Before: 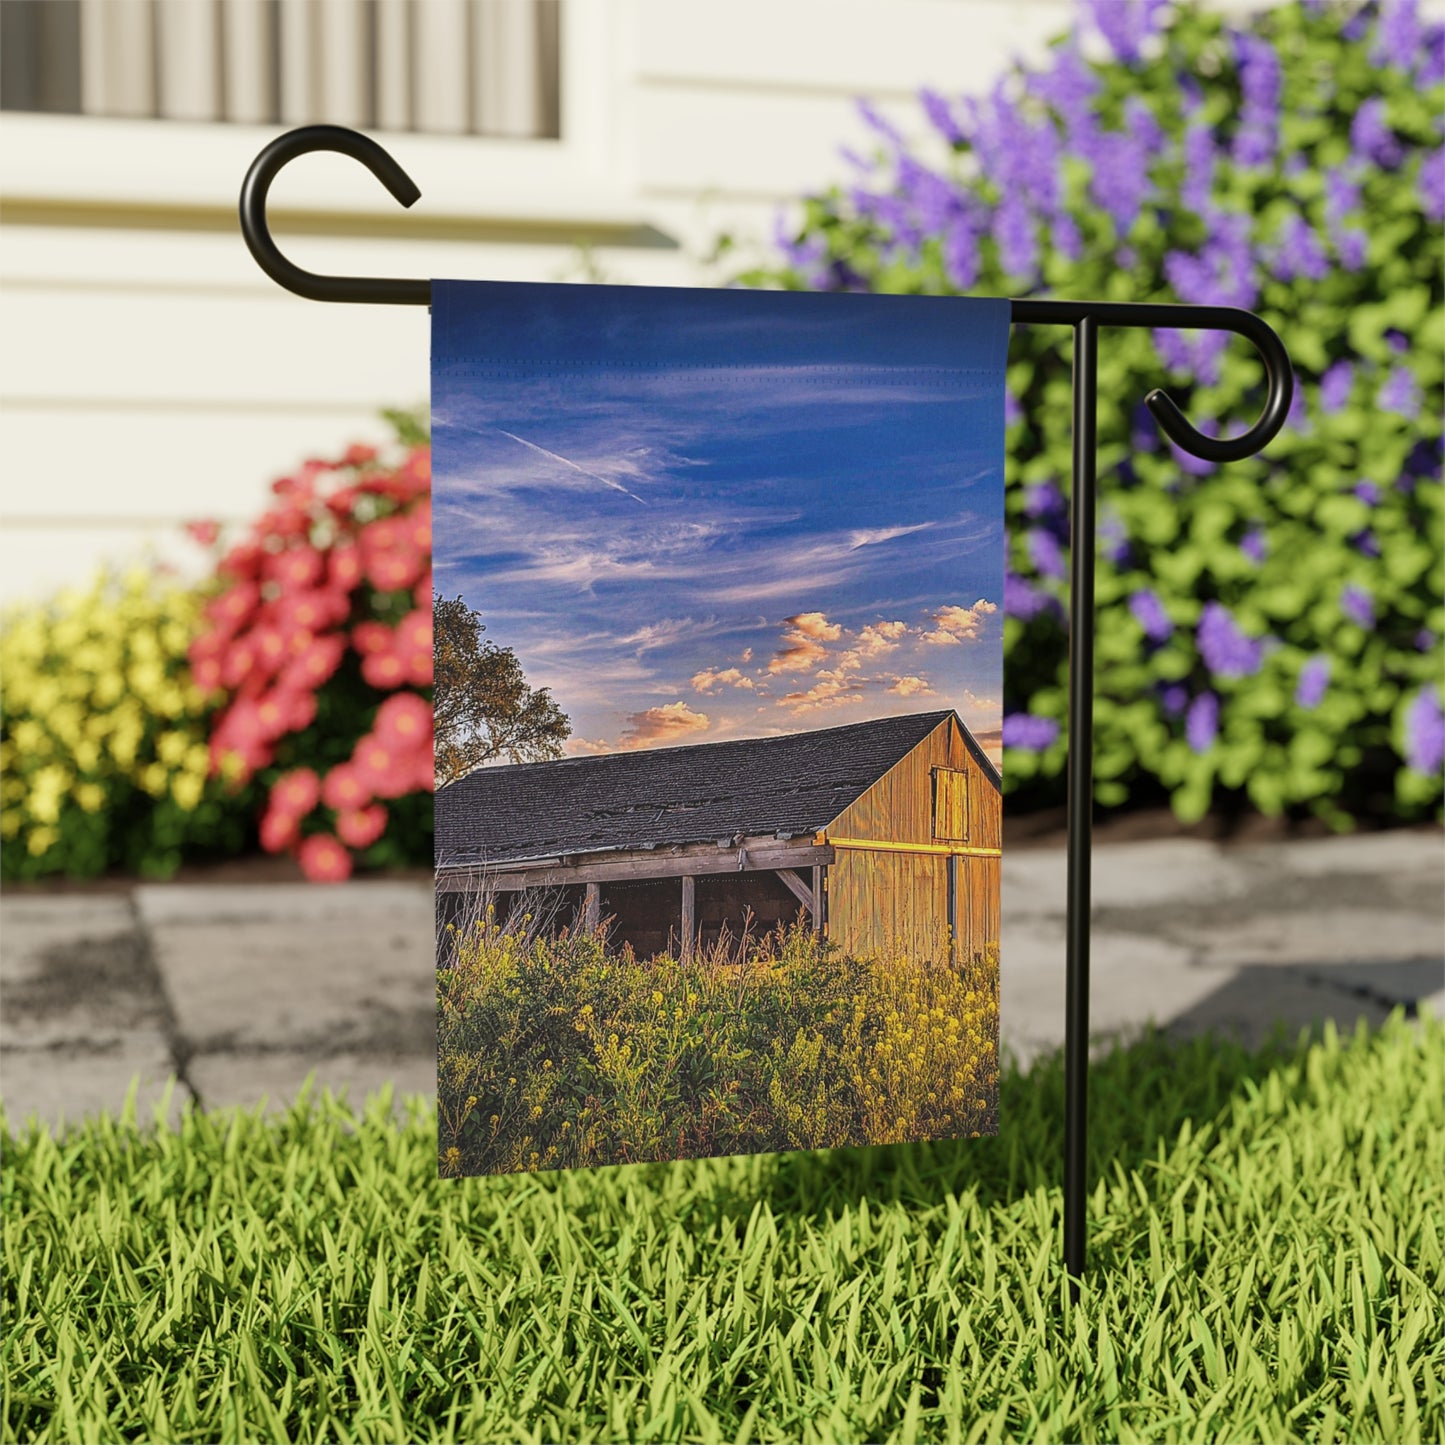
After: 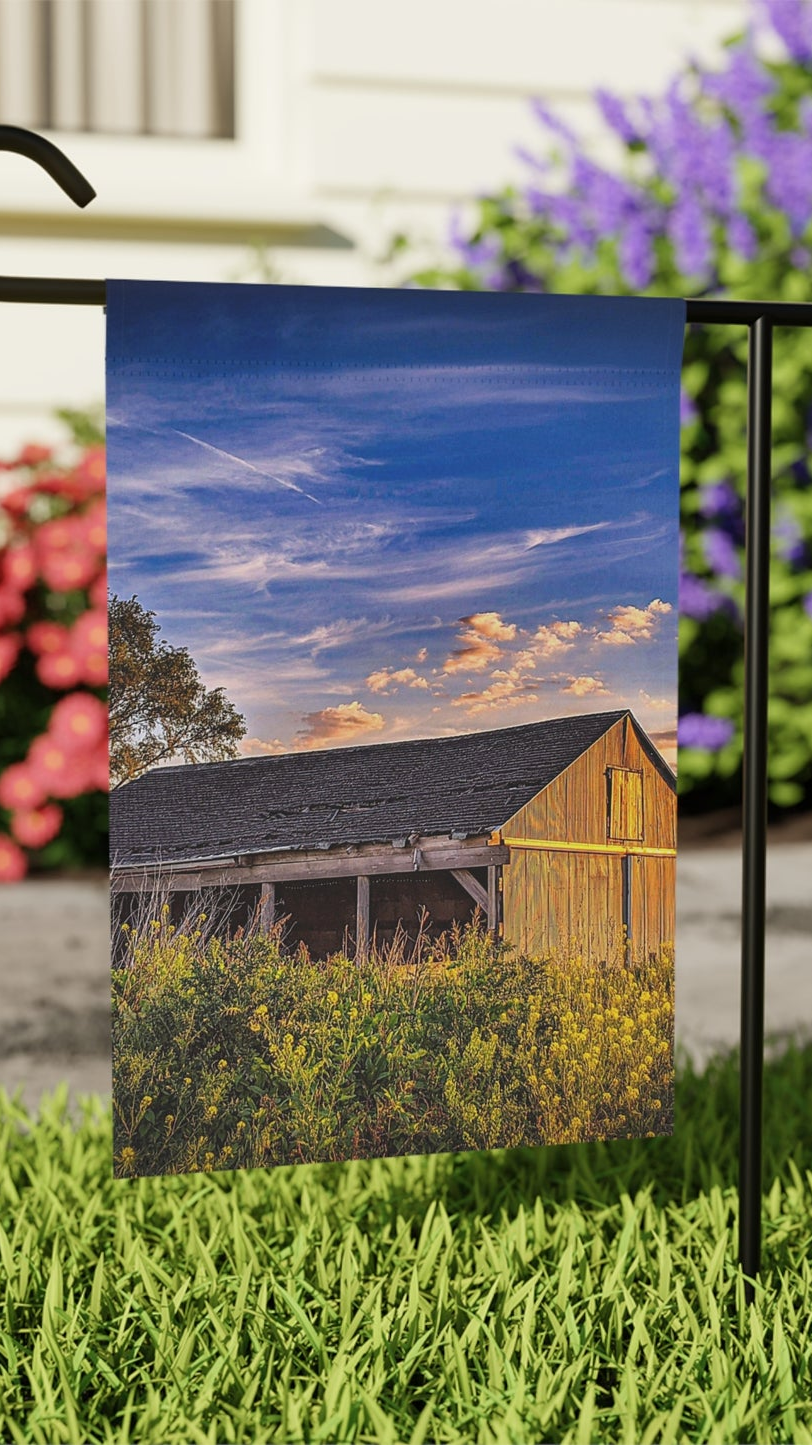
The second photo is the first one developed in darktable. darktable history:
crop and rotate: left 22.522%, right 21.23%
